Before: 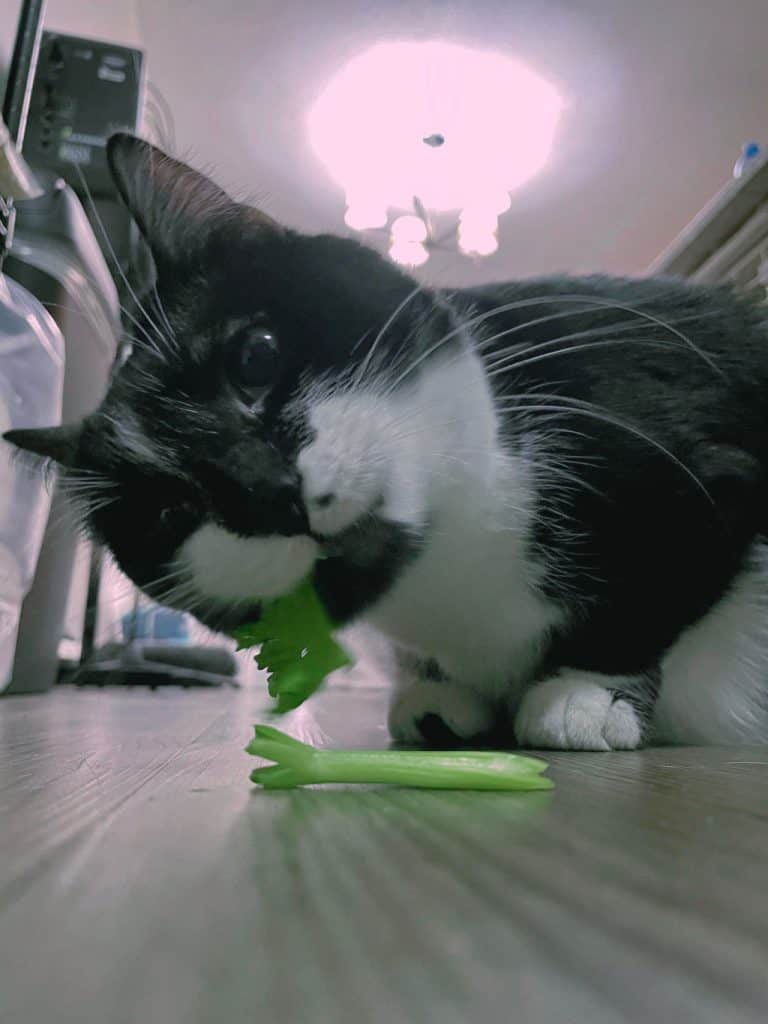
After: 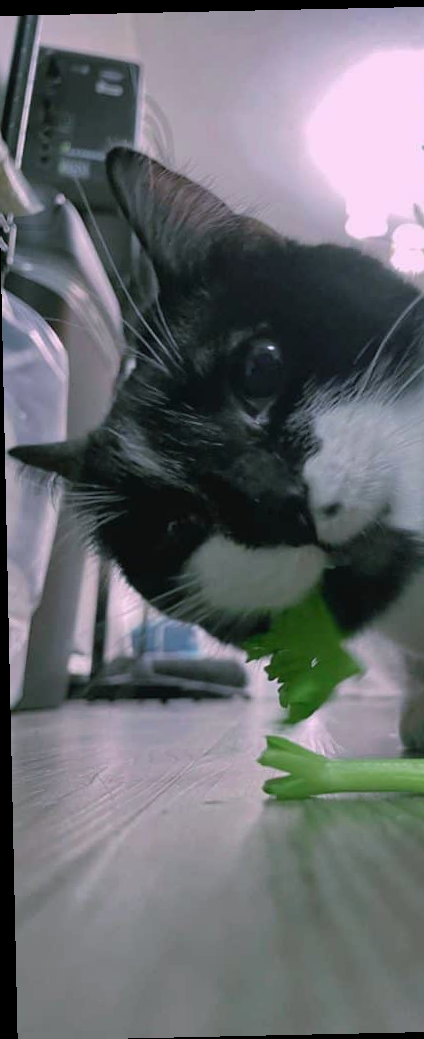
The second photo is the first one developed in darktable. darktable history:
rotate and perspective: rotation -1.24°, automatic cropping off
crop: left 0.587%, right 45.588%, bottom 0.086%
white balance: red 0.983, blue 1.036
